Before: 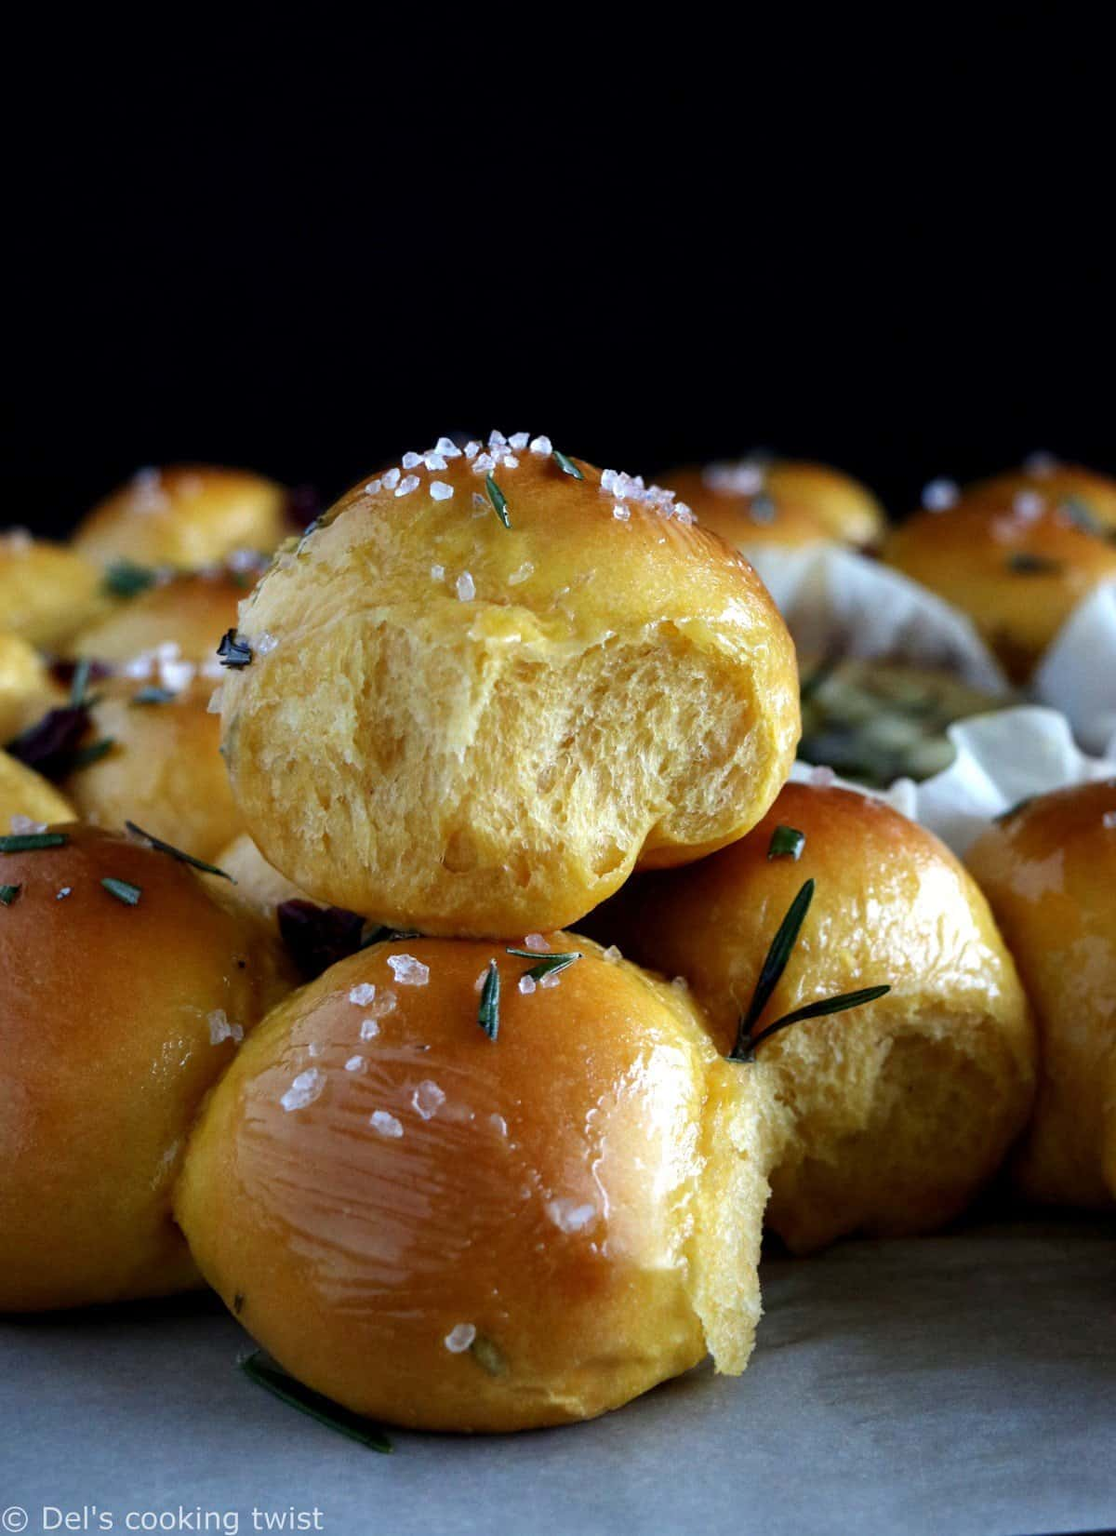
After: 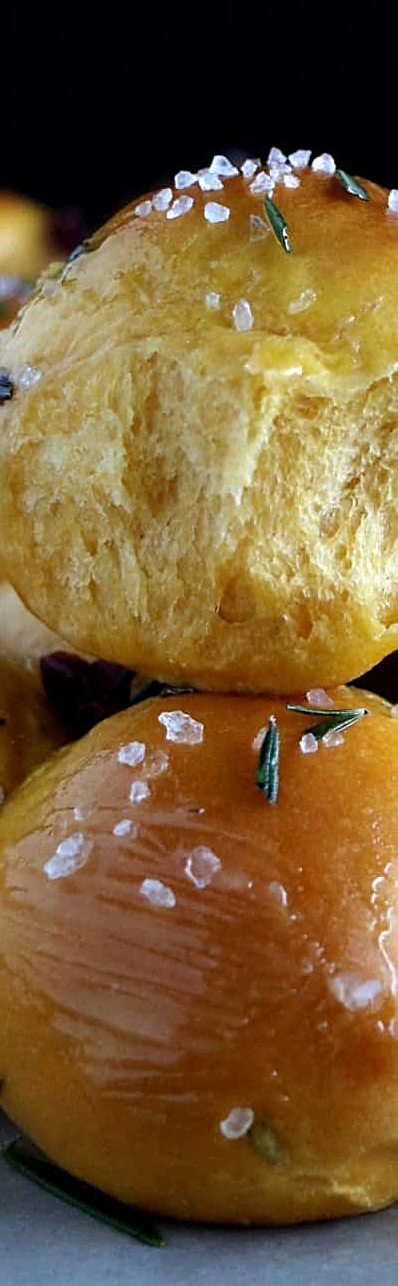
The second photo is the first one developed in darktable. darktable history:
crop and rotate: left 21.558%, top 19.094%, right 45.215%, bottom 3.007%
sharpen: on, module defaults
